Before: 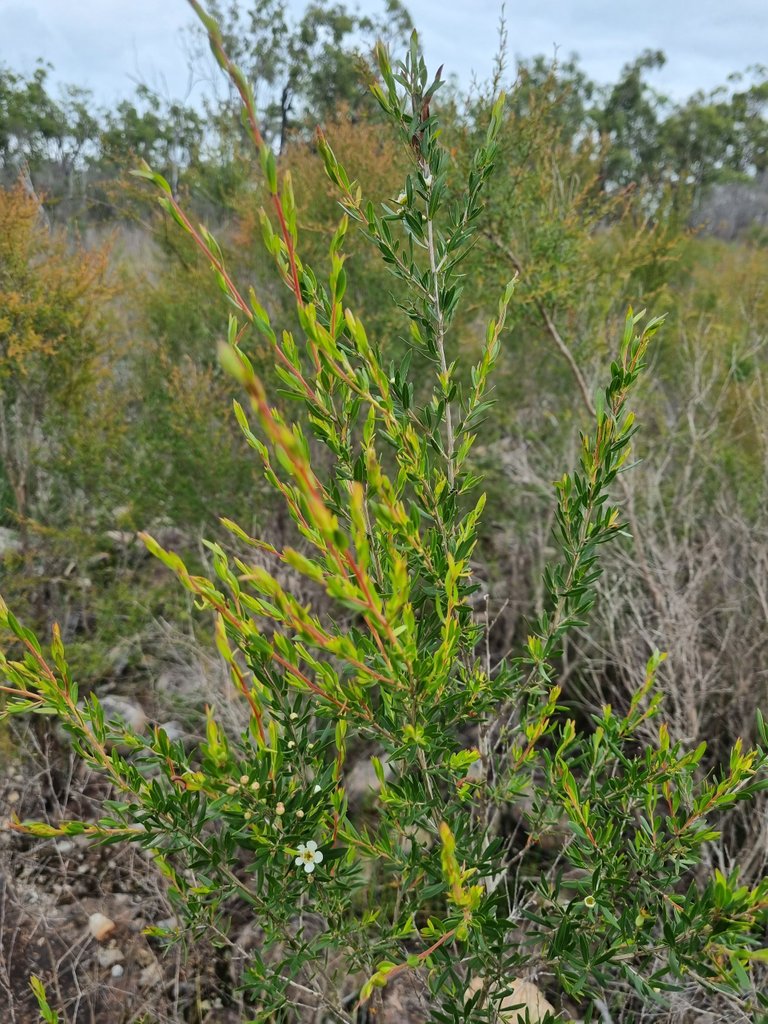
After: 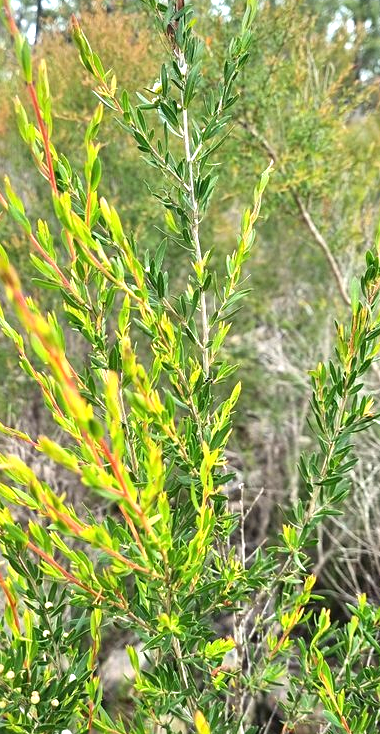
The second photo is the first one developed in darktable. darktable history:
tone equalizer: edges refinement/feathering 500, mask exposure compensation -1.57 EV, preserve details no
crop: left 32.001%, top 10.923%, right 18.514%, bottom 17.384%
exposure: black level correction 0, exposure 1.2 EV, compensate highlight preservation false
sharpen: amount 0.202
